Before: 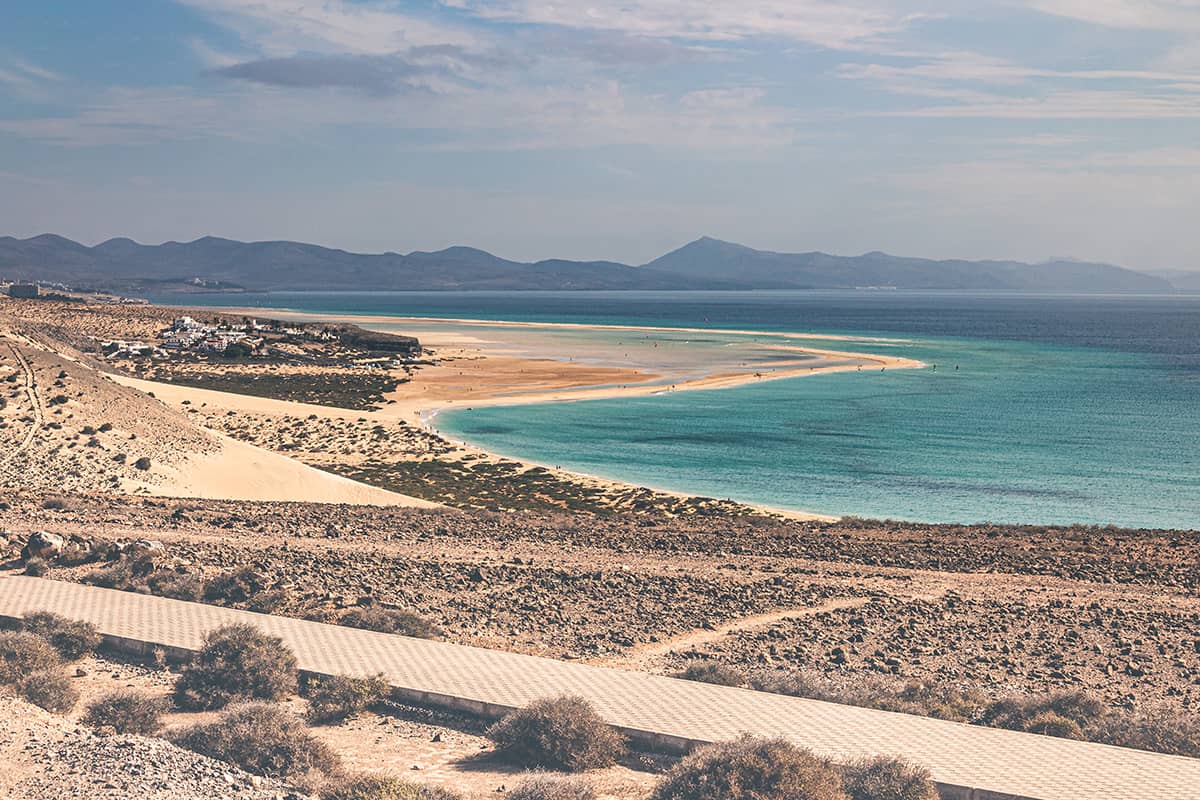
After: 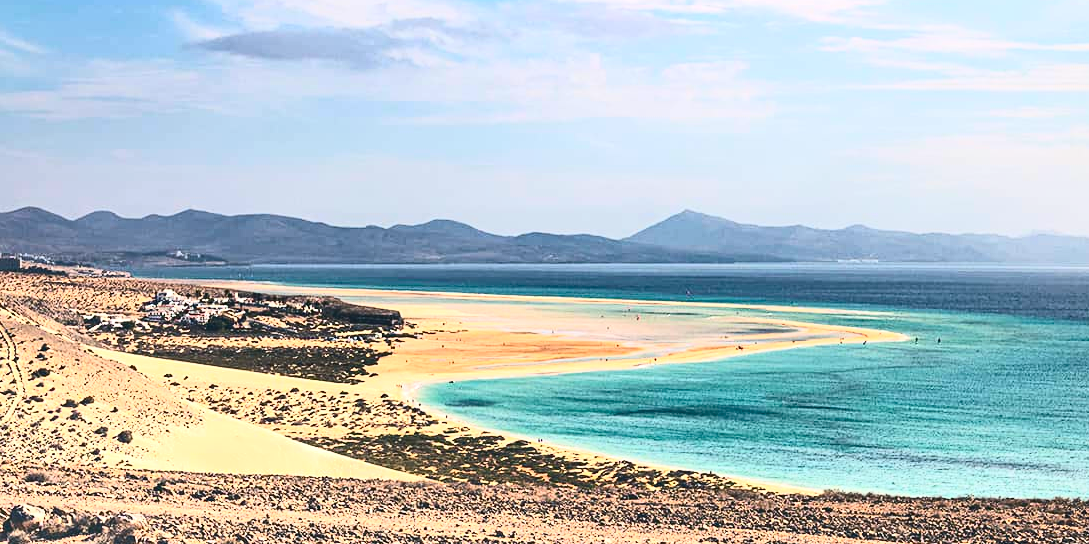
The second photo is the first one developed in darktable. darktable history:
color balance rgb: linear chroma grading › global chroma -14.772%, perceptual saturation grading › global saturation 29.537%, perceptual brilliance grading › highlights 11.619%, global vibrance 20%
contrast brightness saturation: contrast 0.403, brightness 0.105, saturation 0.213
crop: left 1.518%, top 3.445%, right 7.712%, bottom 28.461%
